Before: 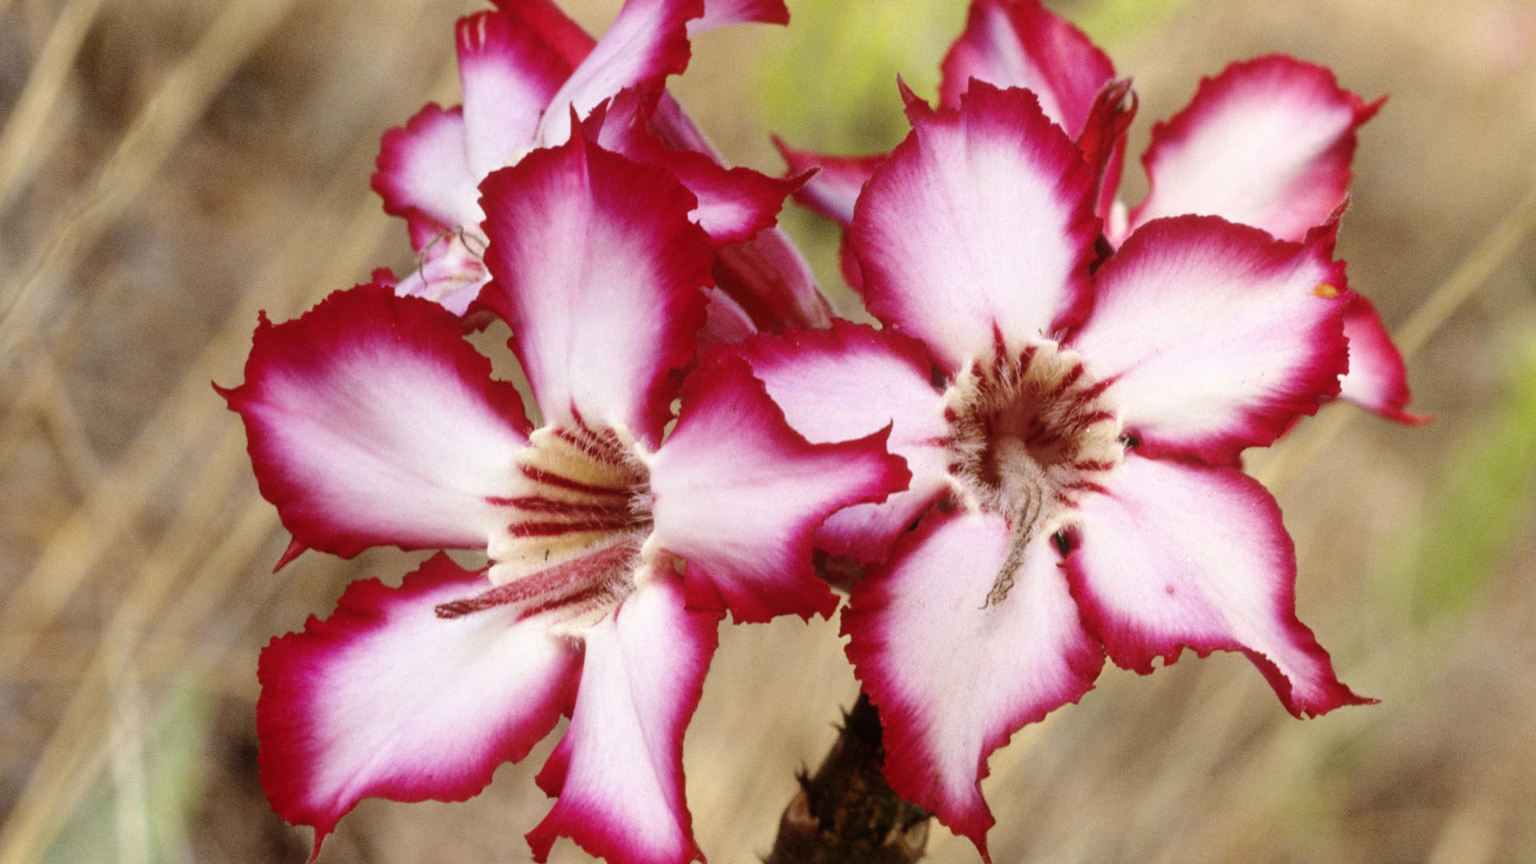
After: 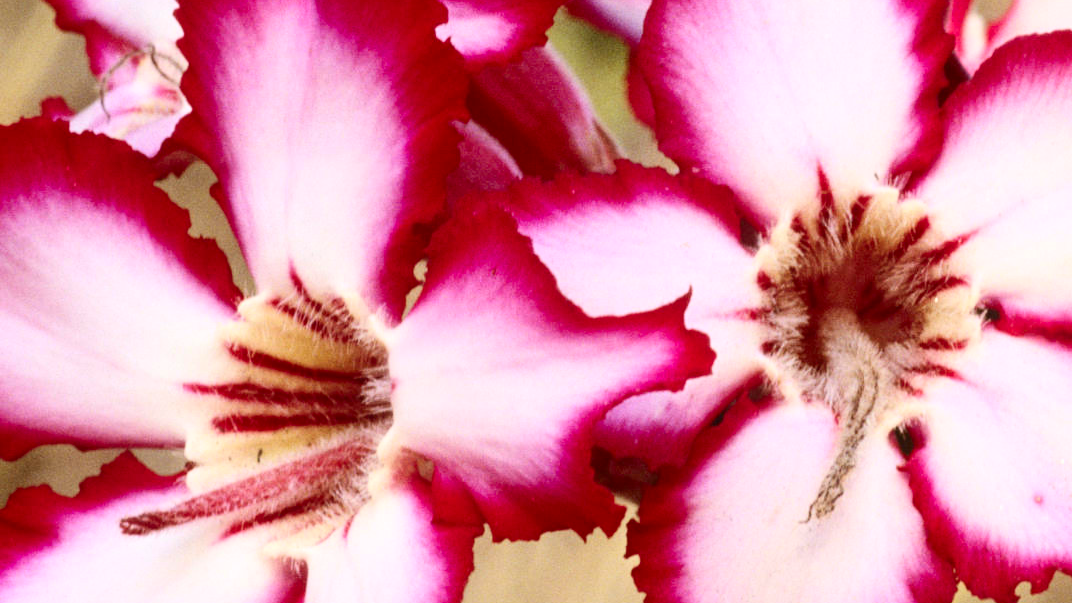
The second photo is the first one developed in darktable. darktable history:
crop and rotate: left 22.13%, top 22.054%, right 22.026%, bottom 22.102%
contrast brightness saturation: contrast 0.23, brightness 0.1, saturation 0.29
